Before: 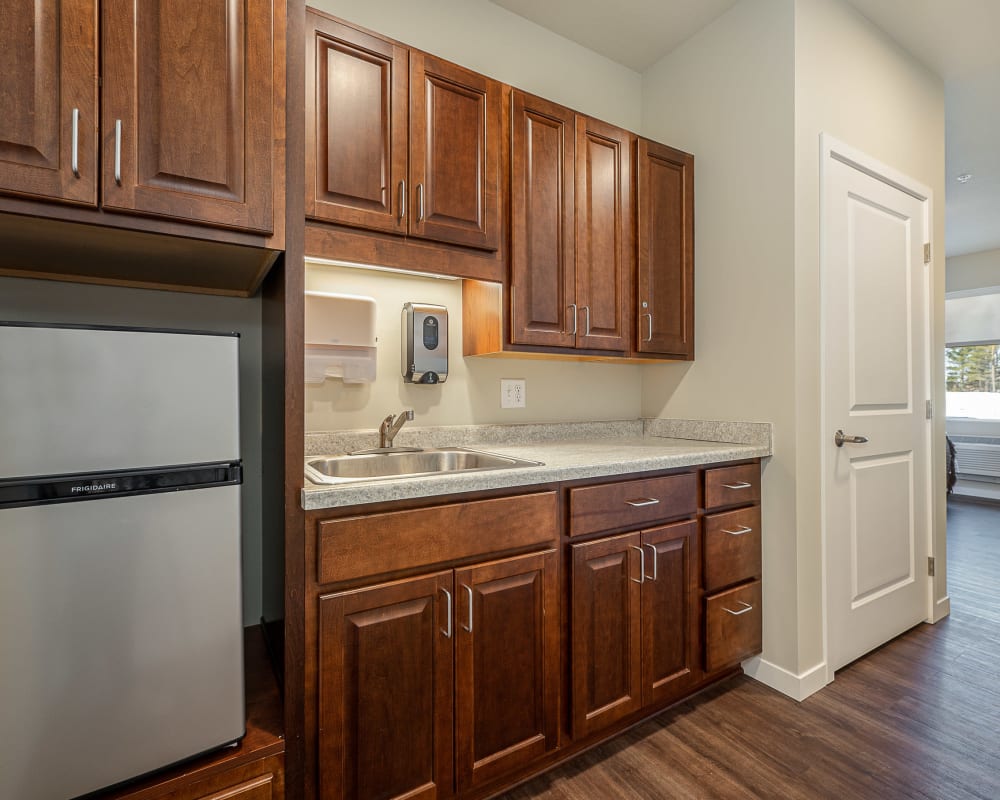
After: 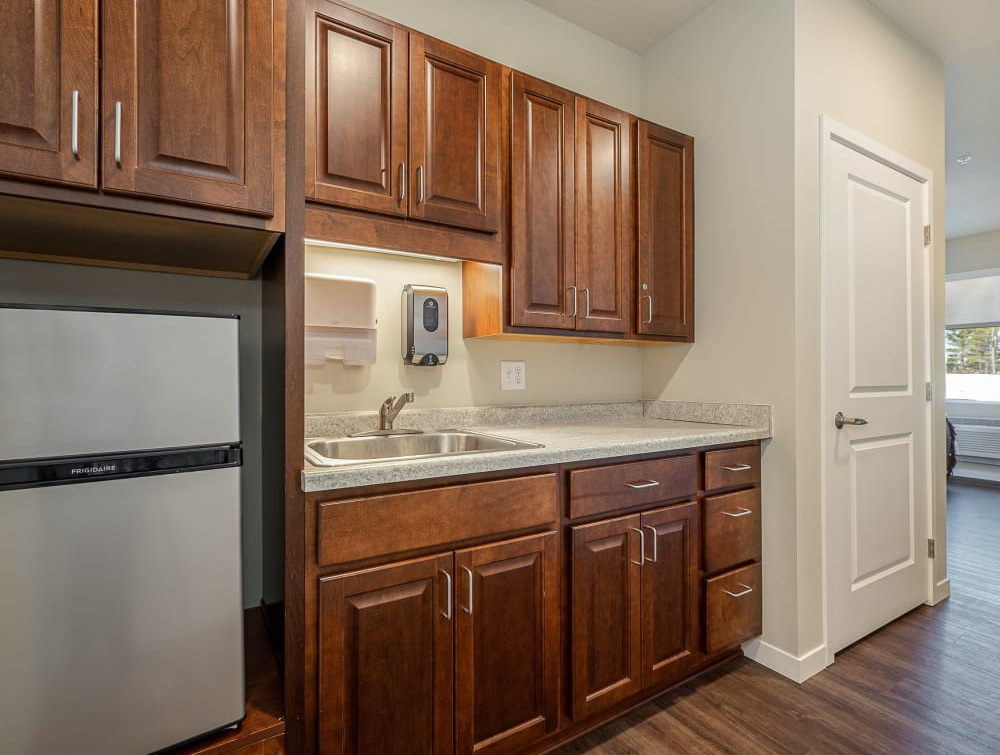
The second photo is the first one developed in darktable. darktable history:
tone equalizer: edges refinement/feathering 500, mask exposure compensation -1.57 EV, preserve details no
crop and rotate: top 2.252%, bottom 3.277%
